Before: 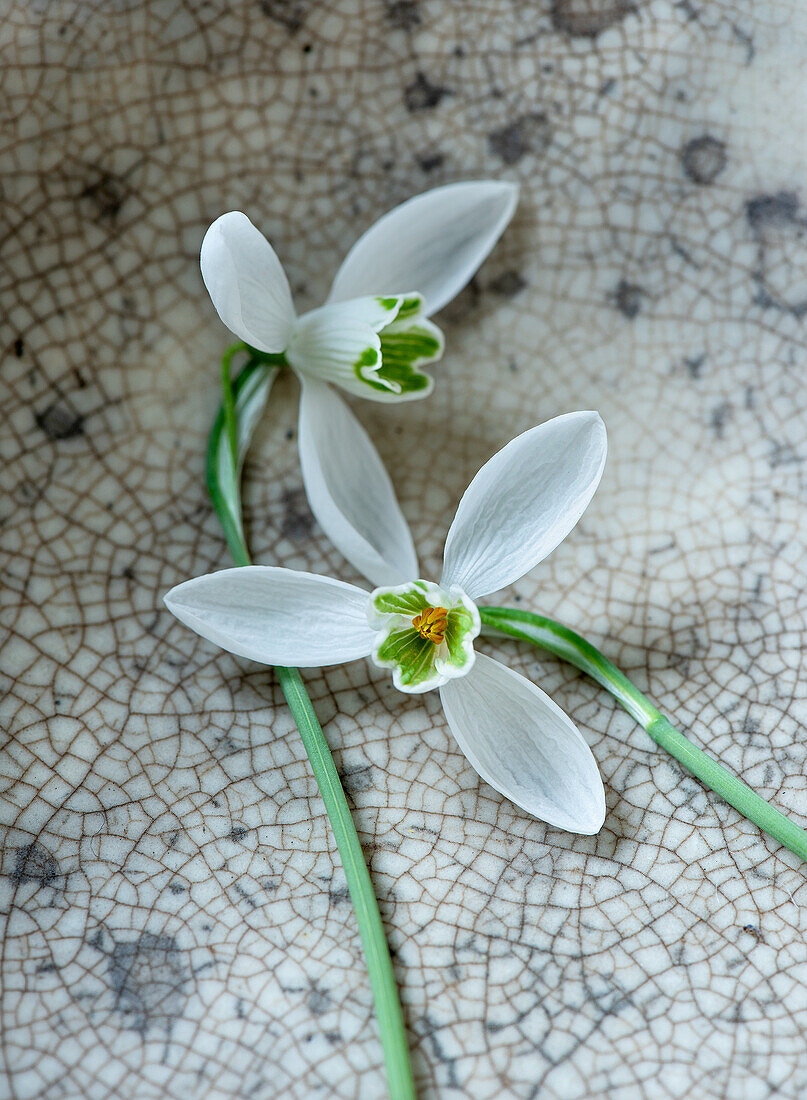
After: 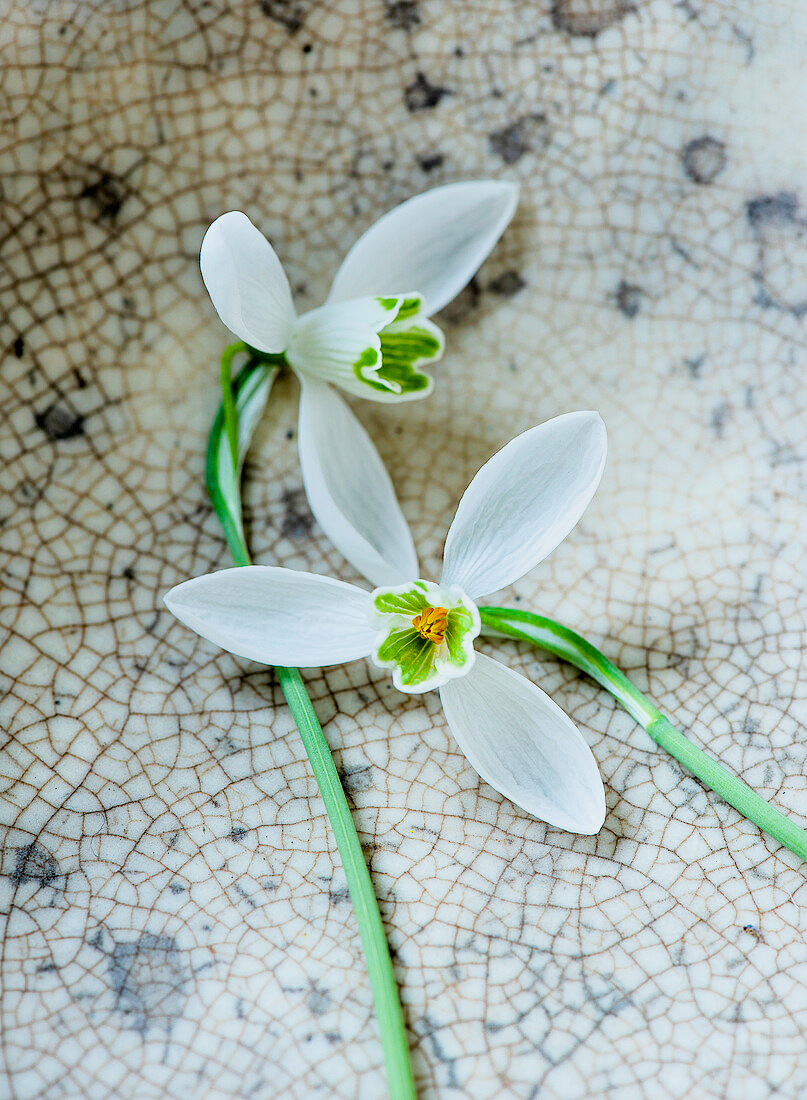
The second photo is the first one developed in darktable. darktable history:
exposure: black level correction 0.001, exposure 0.499 EV, compensate exposure bias true, compensate highlight preservation false
filmic rgb: black relative exposure -7.65 EV, white relative exposure 4.56 EV, hardness 3.61, contrast 1.05
color balance rgb: perceptual saturation grading › global saturation 28.901%, perceptual saturation grading › mid-tones 12.122%, perceptual saturation grading › shadows 9.579%, perceptual brilliance grading › mid-tones 10.132%, perceptual brilliance grading › shadows 14.265%, contrast 15.571%
